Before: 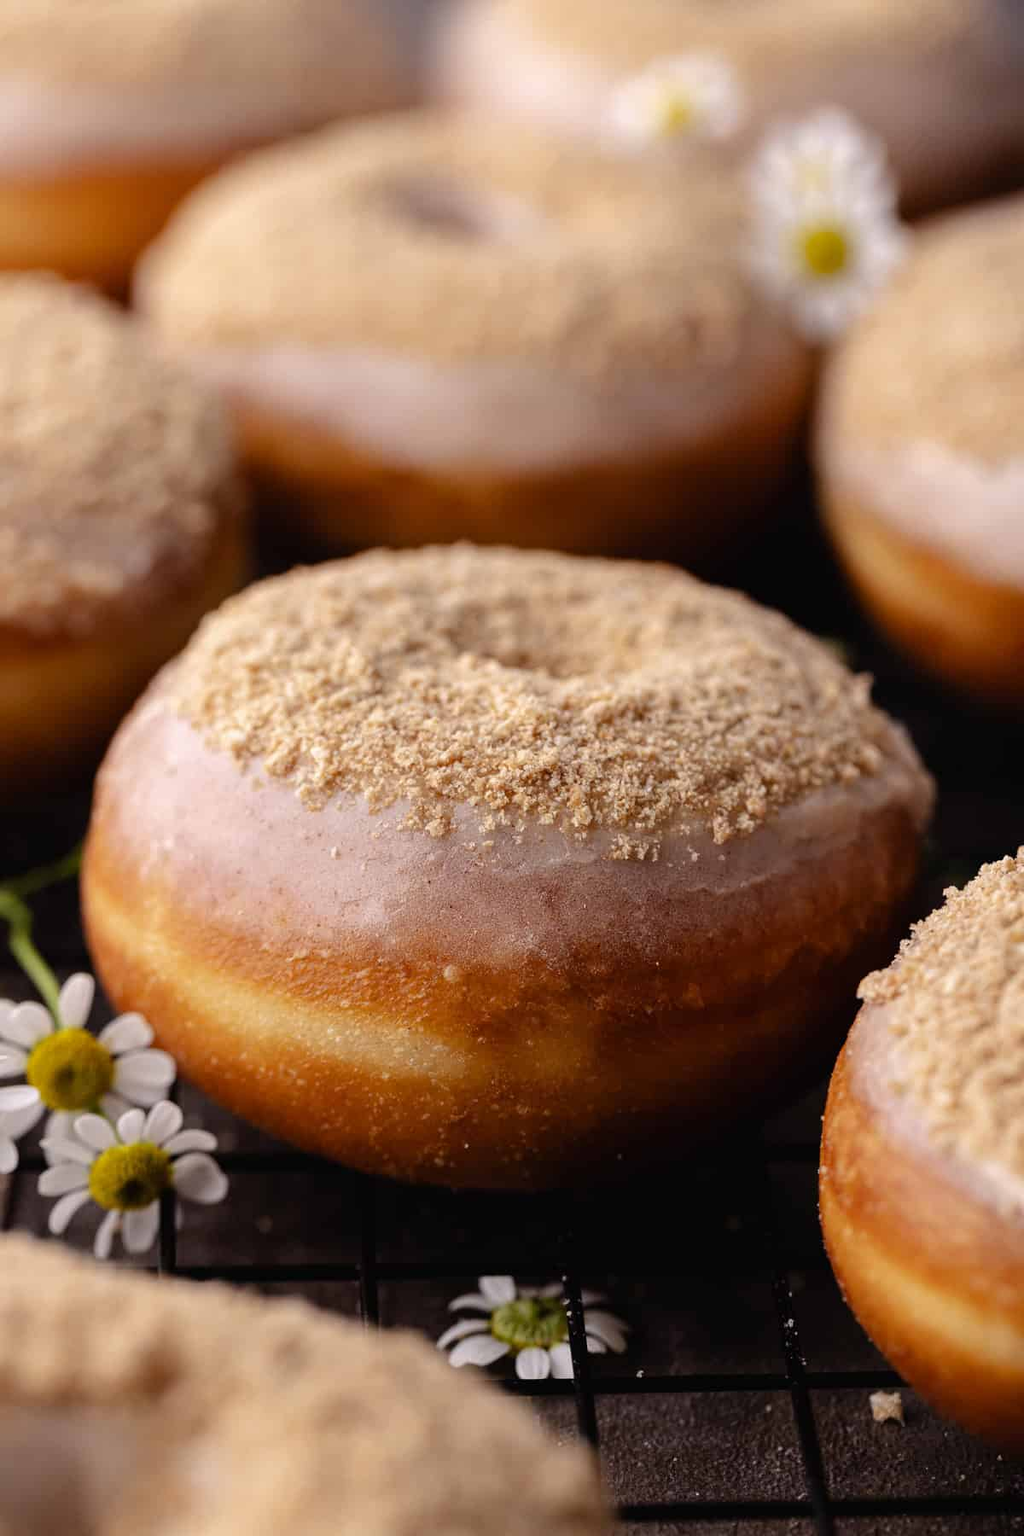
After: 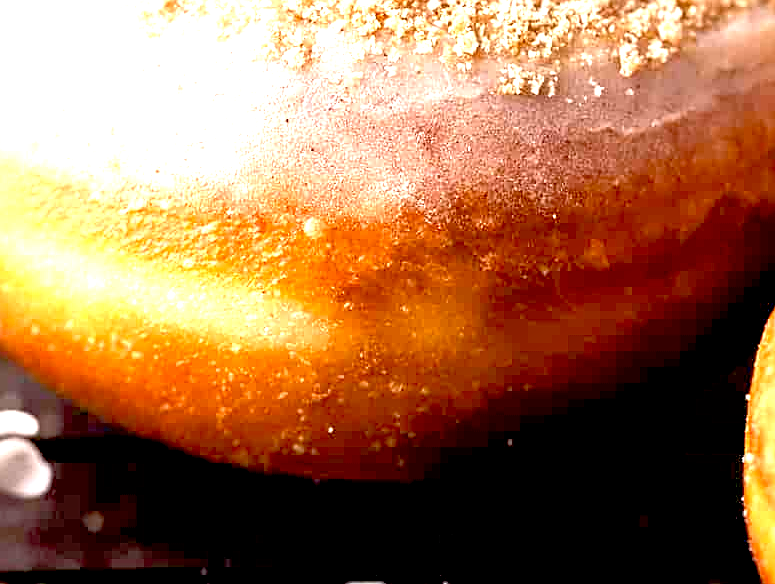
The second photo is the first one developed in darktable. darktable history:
shadows and highlights: shadows 42.87, highlights 7.37
exposure: black level correction 0.005, exposure 2.078 EV, compensate exposure bias true, compensate highlight preservation false
crop: left 18.027%, top 50.749%, right 17.378%, bottom 16.792%
sharpen: on, module defaults
